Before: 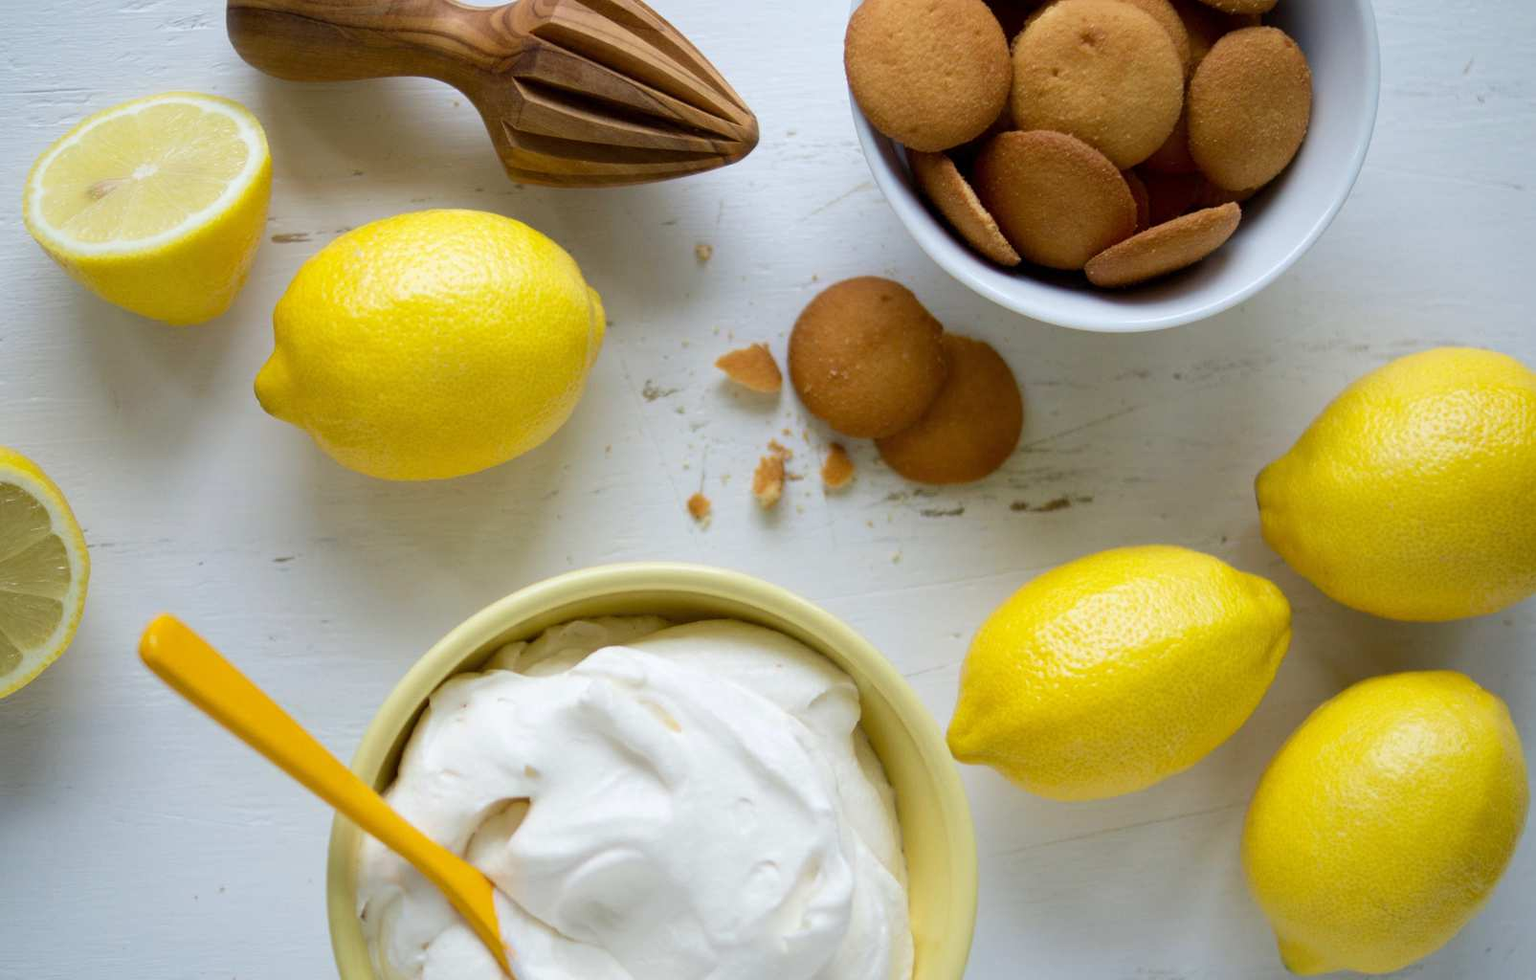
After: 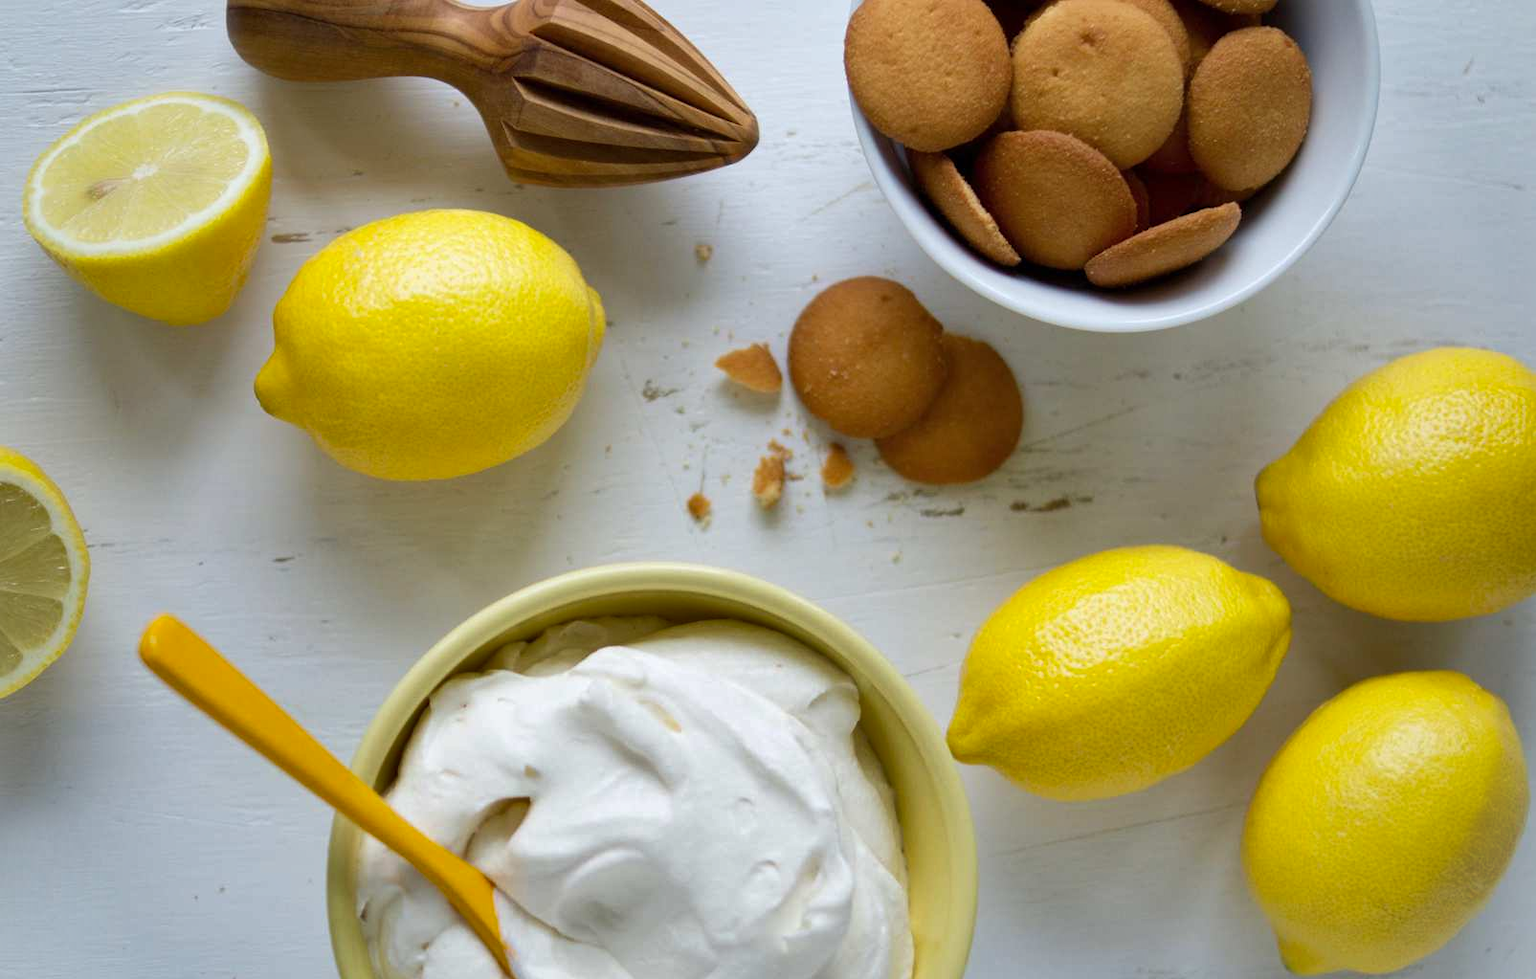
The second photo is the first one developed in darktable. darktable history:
shadows and highlights: soften with gaussian
vignetting: fall-off start 100%, brightness 0.3, saturation 0
